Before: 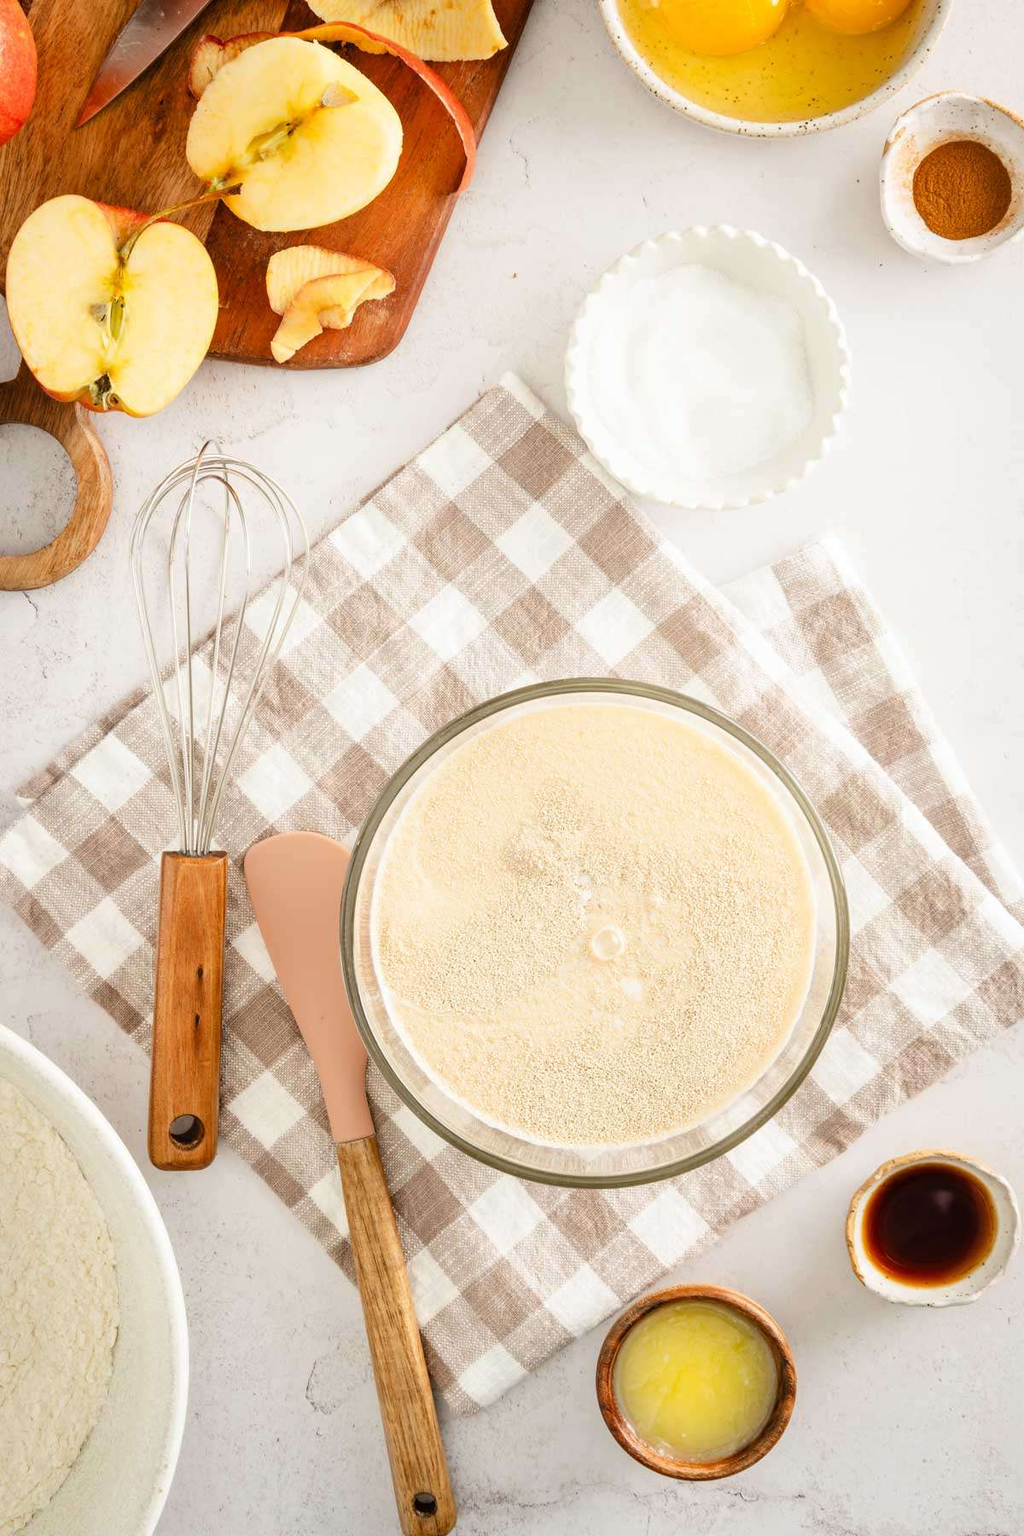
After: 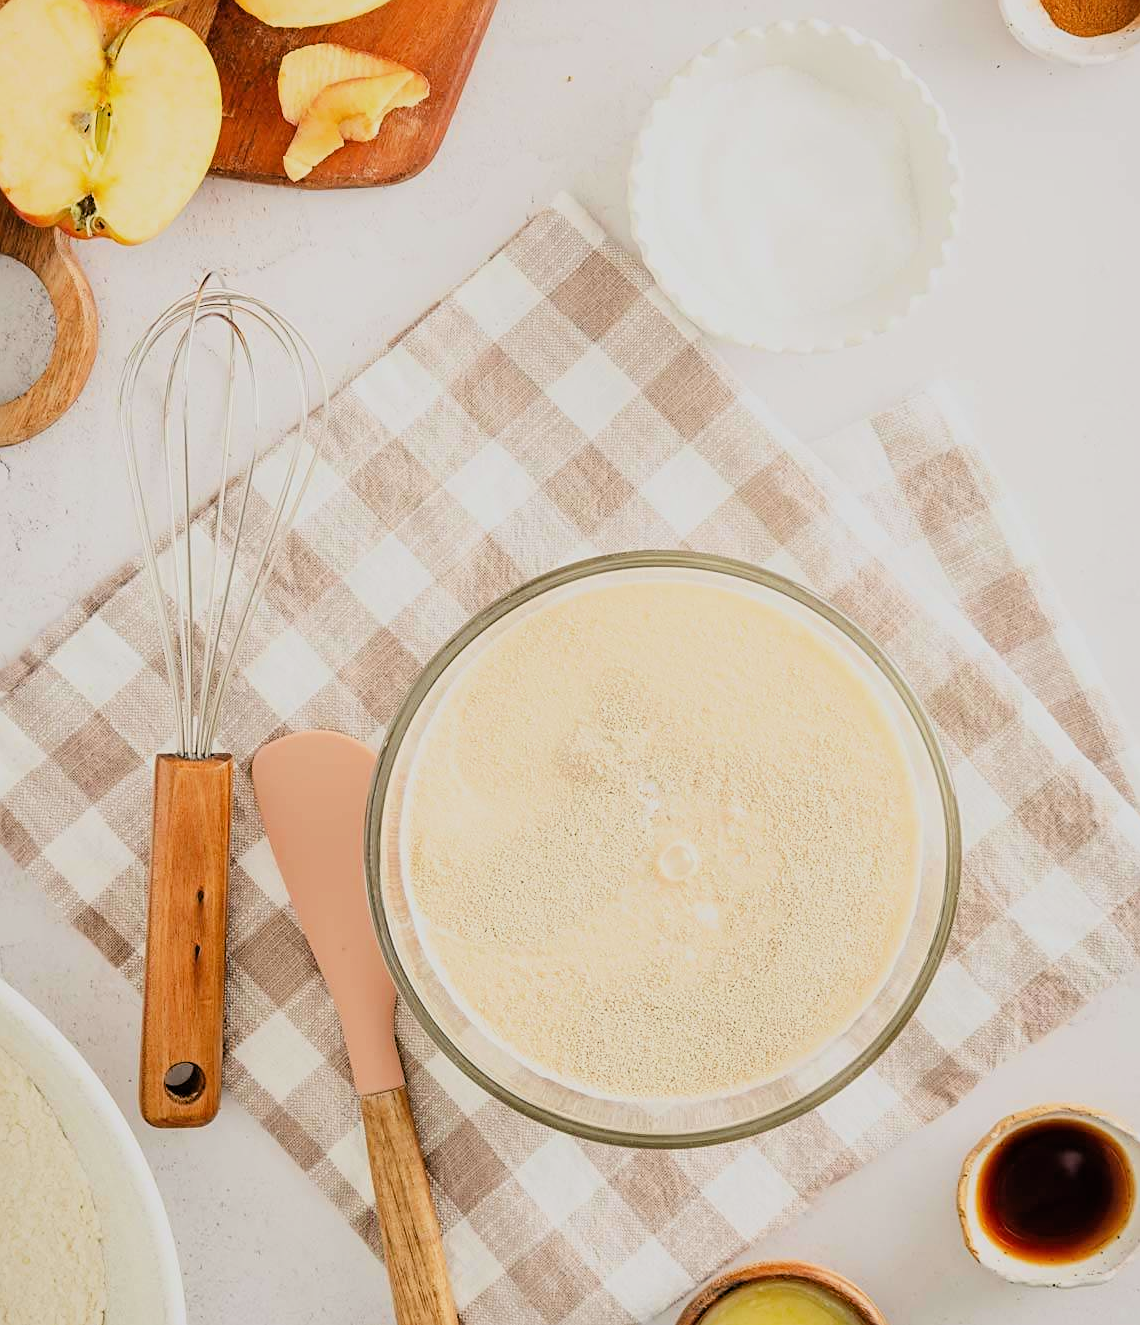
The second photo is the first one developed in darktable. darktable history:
sharpen: on, module defaults
crop and rotate: left 2.855%, top 13.606%, right 2.116%, bottom 12.747%
exposure: exposure 0.196 EV, compensate highlight preservation false
filmic rgb: black relative exposure -7.65 EV, white relative exposure 4.56 EV, hardness 3.61, color science v6 (2022), iterations of high-quality reconstruction 10
